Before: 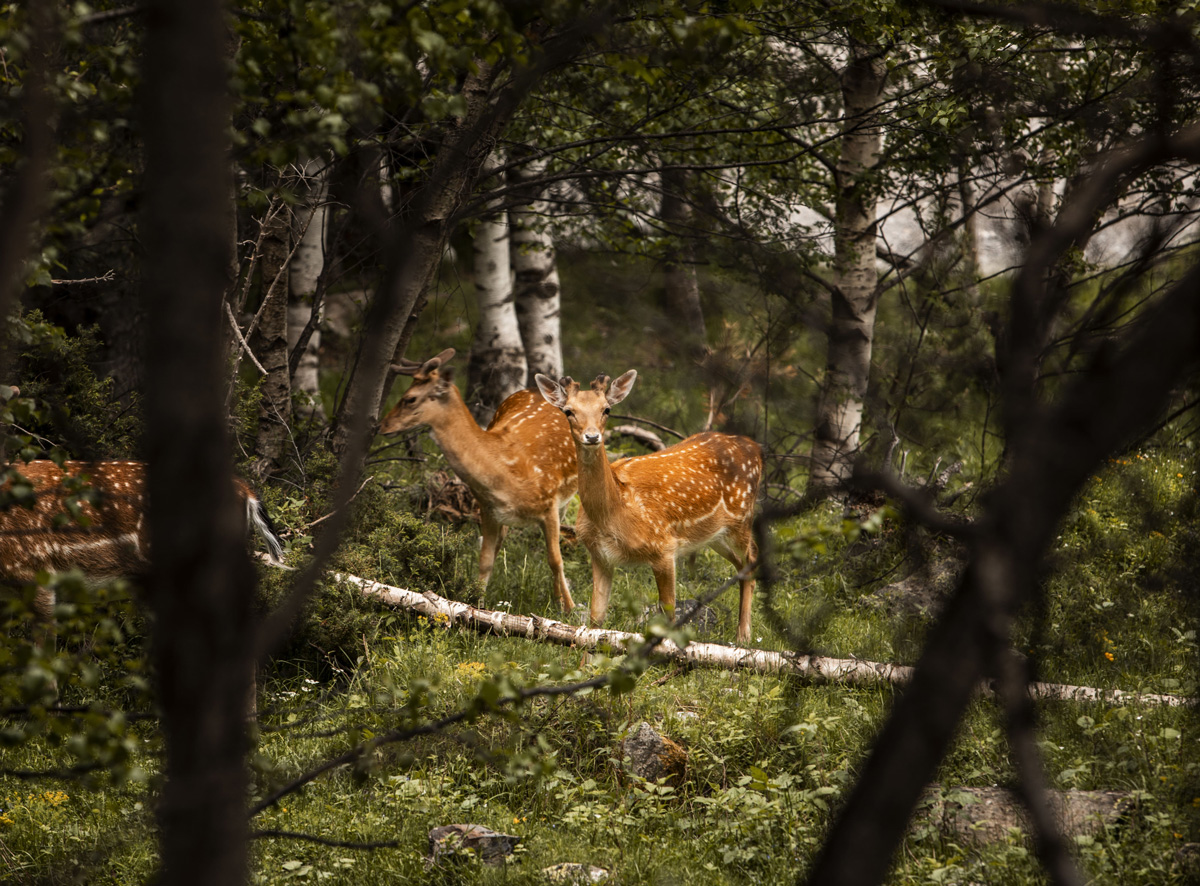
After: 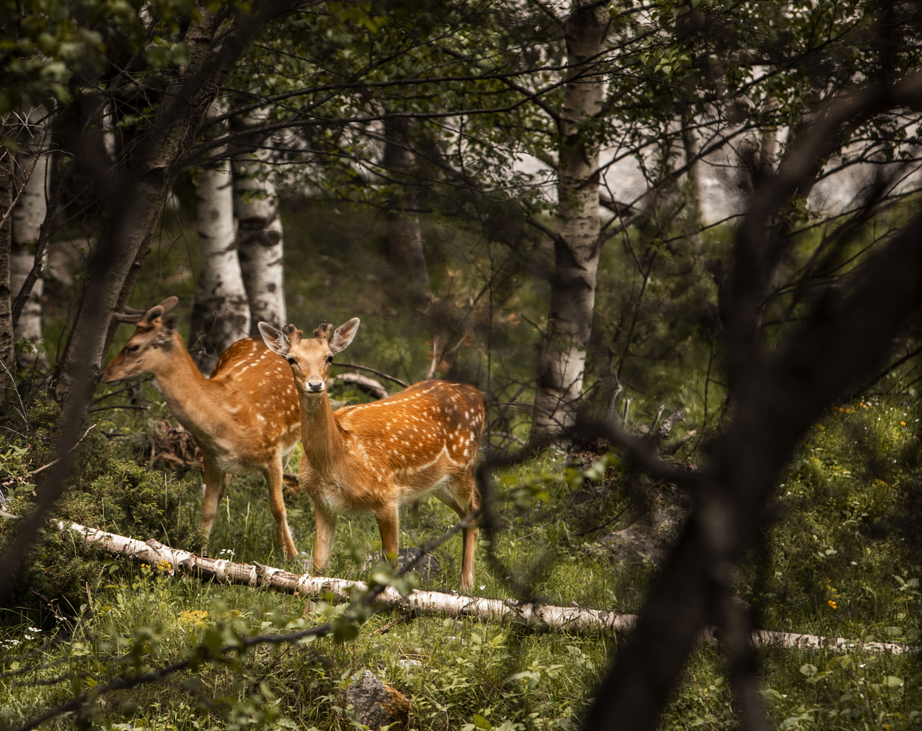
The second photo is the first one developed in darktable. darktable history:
crop: left 23.084%, top 5.916%, bottom 11.544%
